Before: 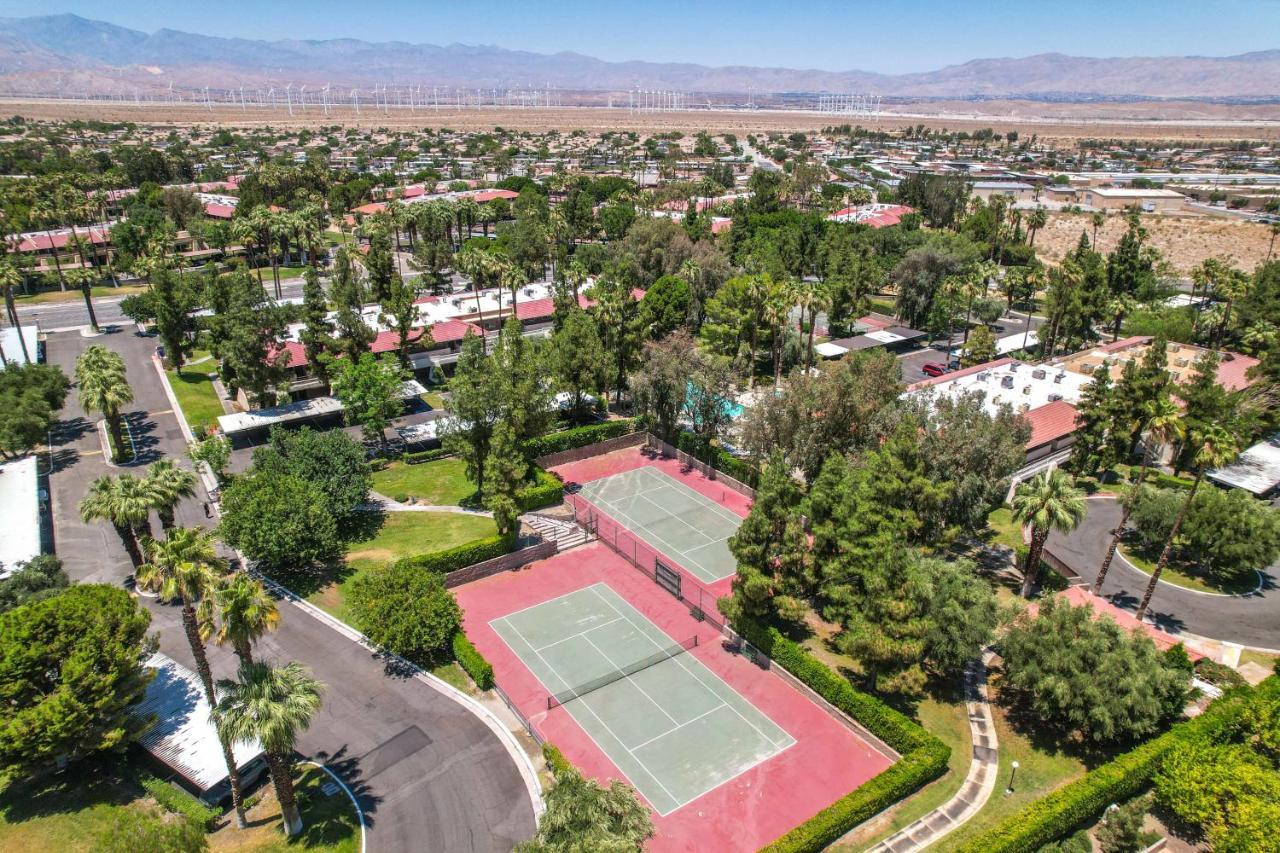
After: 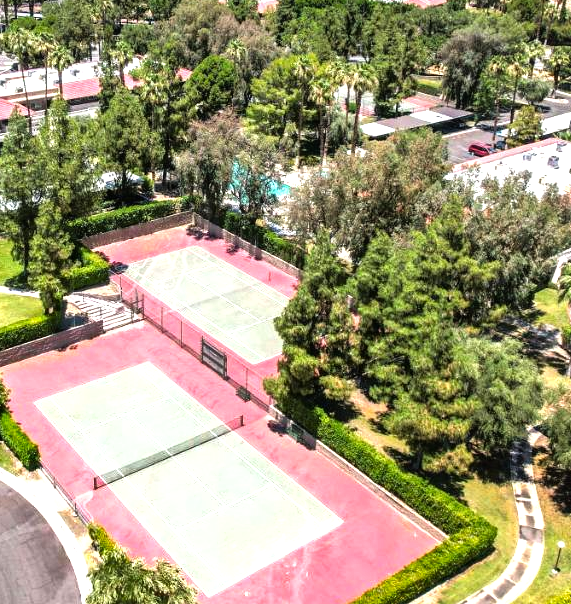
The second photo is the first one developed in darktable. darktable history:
tone equalizer: -8 EV -1.07 EV, -7 EV -0.996 EV, -6 EV -0.858 EV, -5 EV -0.571 EV, -3 EV 0.6 EV, -2 EV 0.871 EV, -1 EV 1.01 EV, +0 EV 1.06 EV
shadows and highlights: soften with gaussian
crop: left 35.509%, top 25.794%, right 19.852%, bottom 3.392%
